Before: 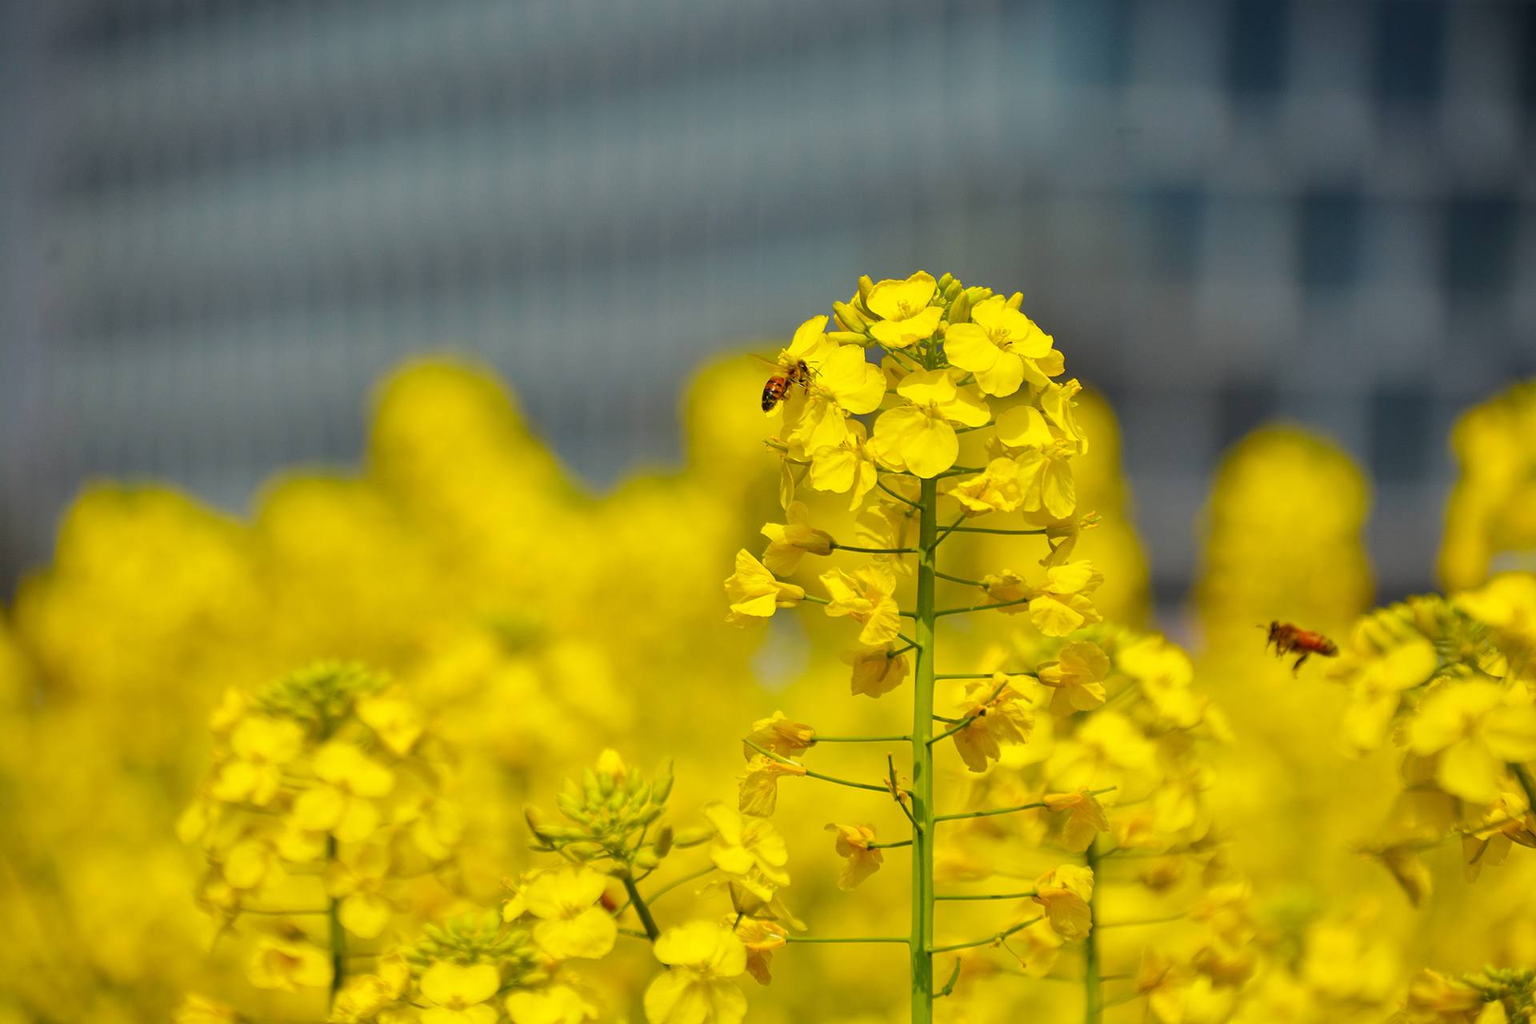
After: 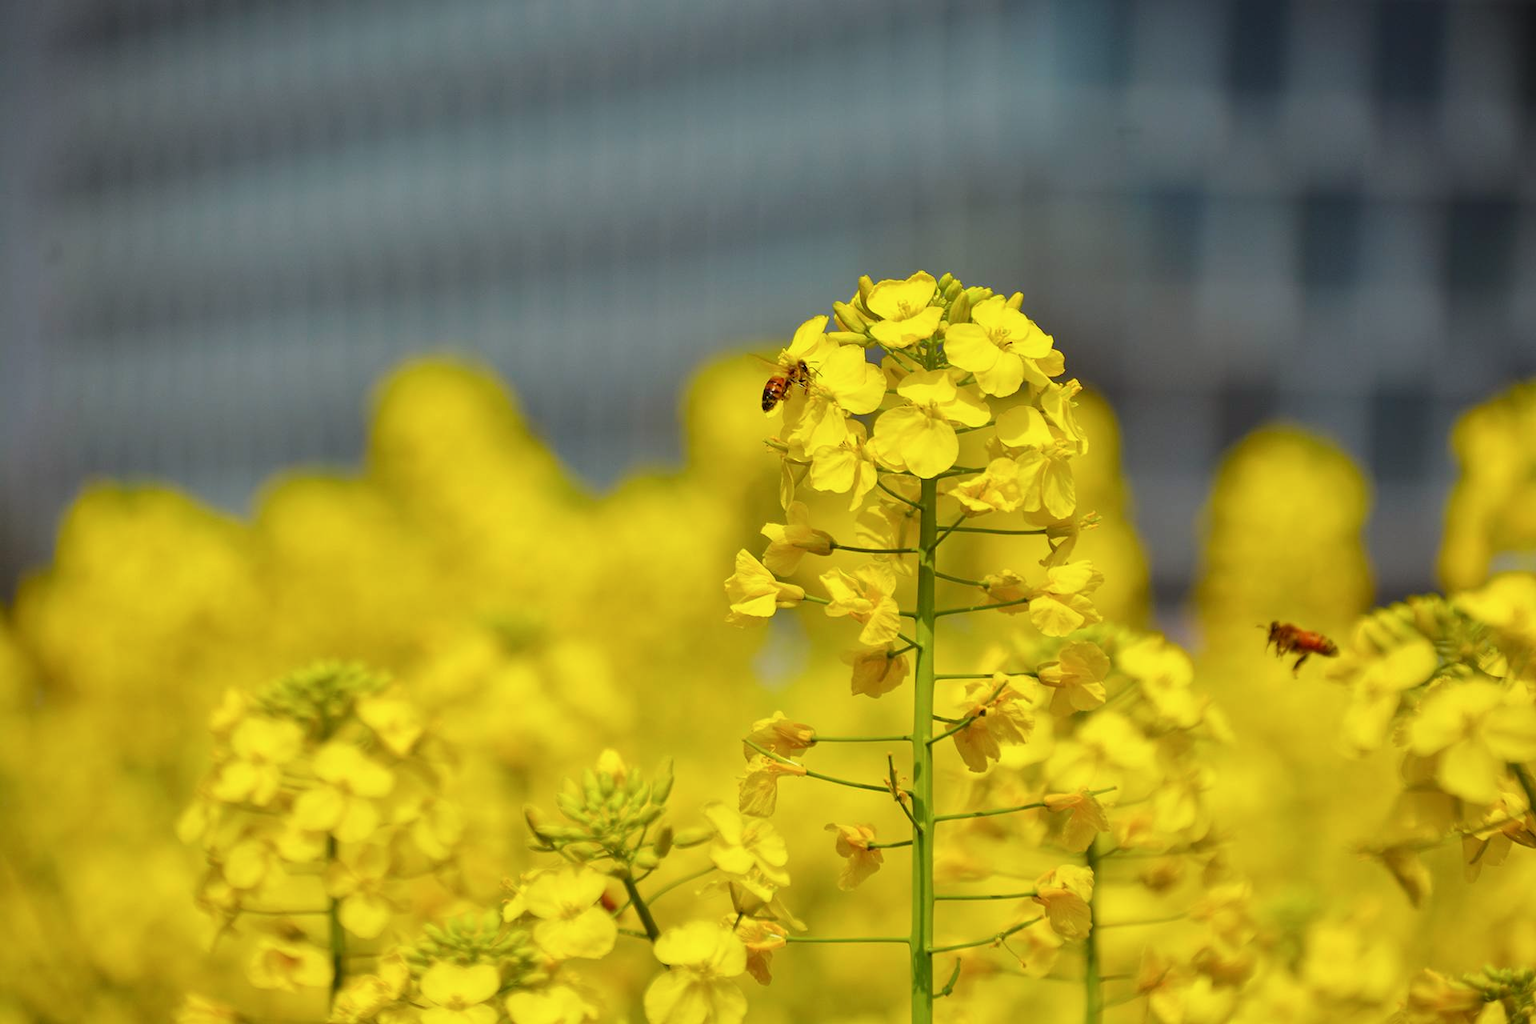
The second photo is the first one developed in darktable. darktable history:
color correction: highlights a* -3.53, highlights b* -6.25, shadows a* 3.01, shadows b* 5.57
